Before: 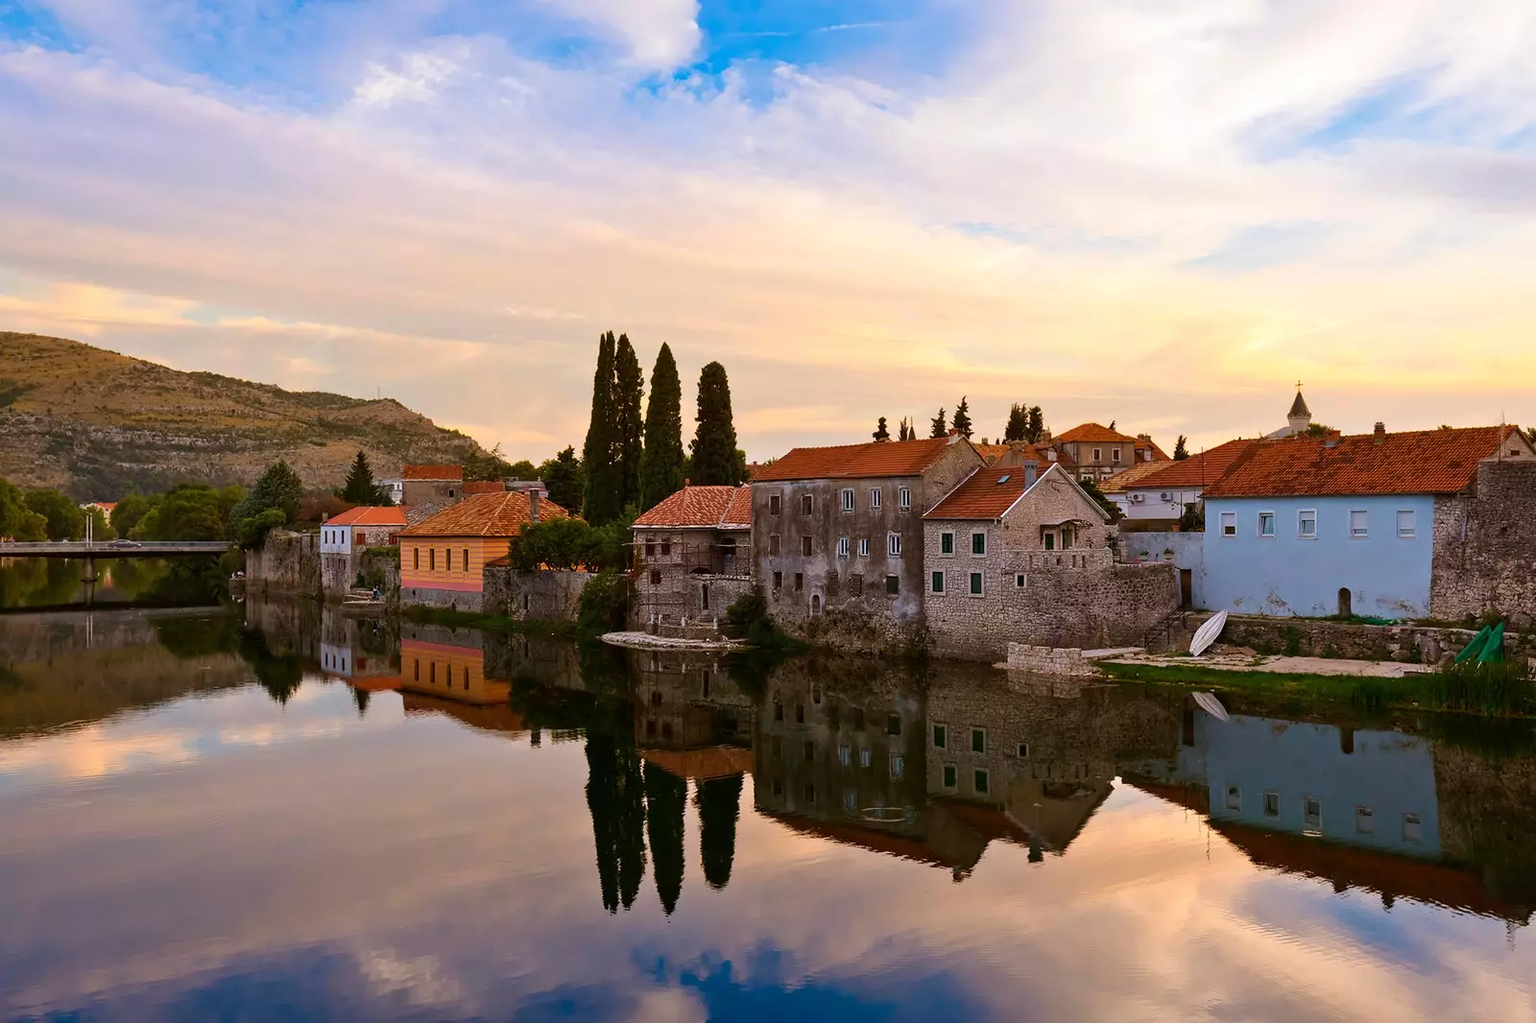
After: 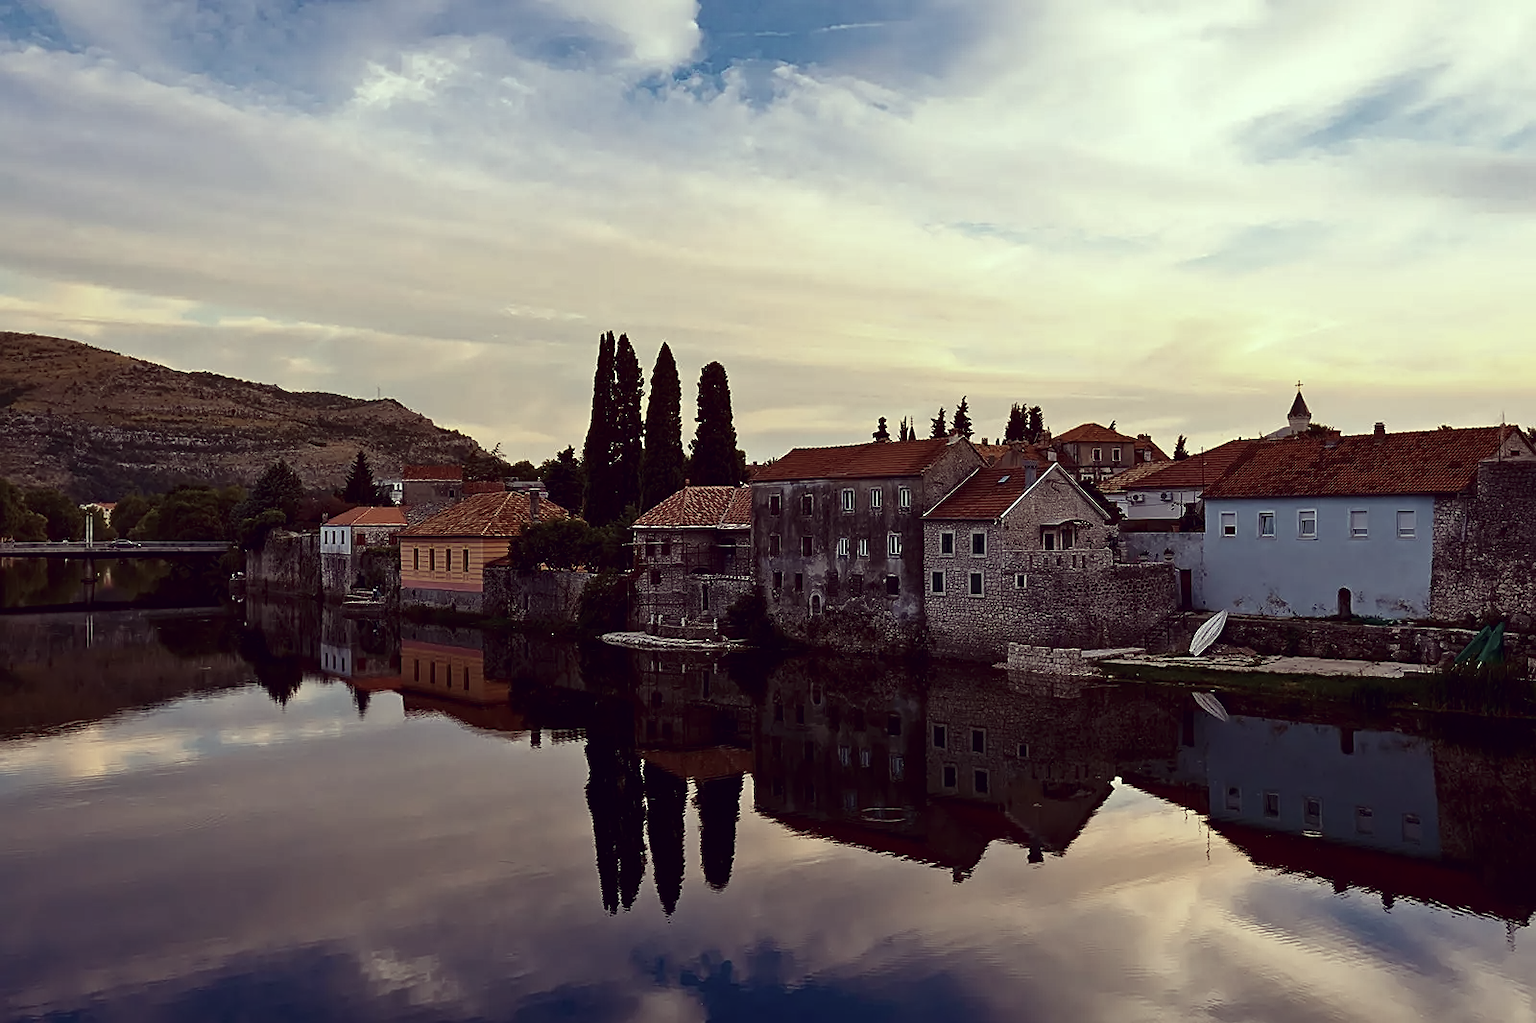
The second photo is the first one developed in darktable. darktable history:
contrast brightness saturation: contrast 0.097, brightness -0.263, saturation 0.143
color correction: highlights a* -20.67, highlights b* 20.46, shadows a* 19.78, shadows b* -19.94, saturation 0.427
sharpen: on, module defaults
